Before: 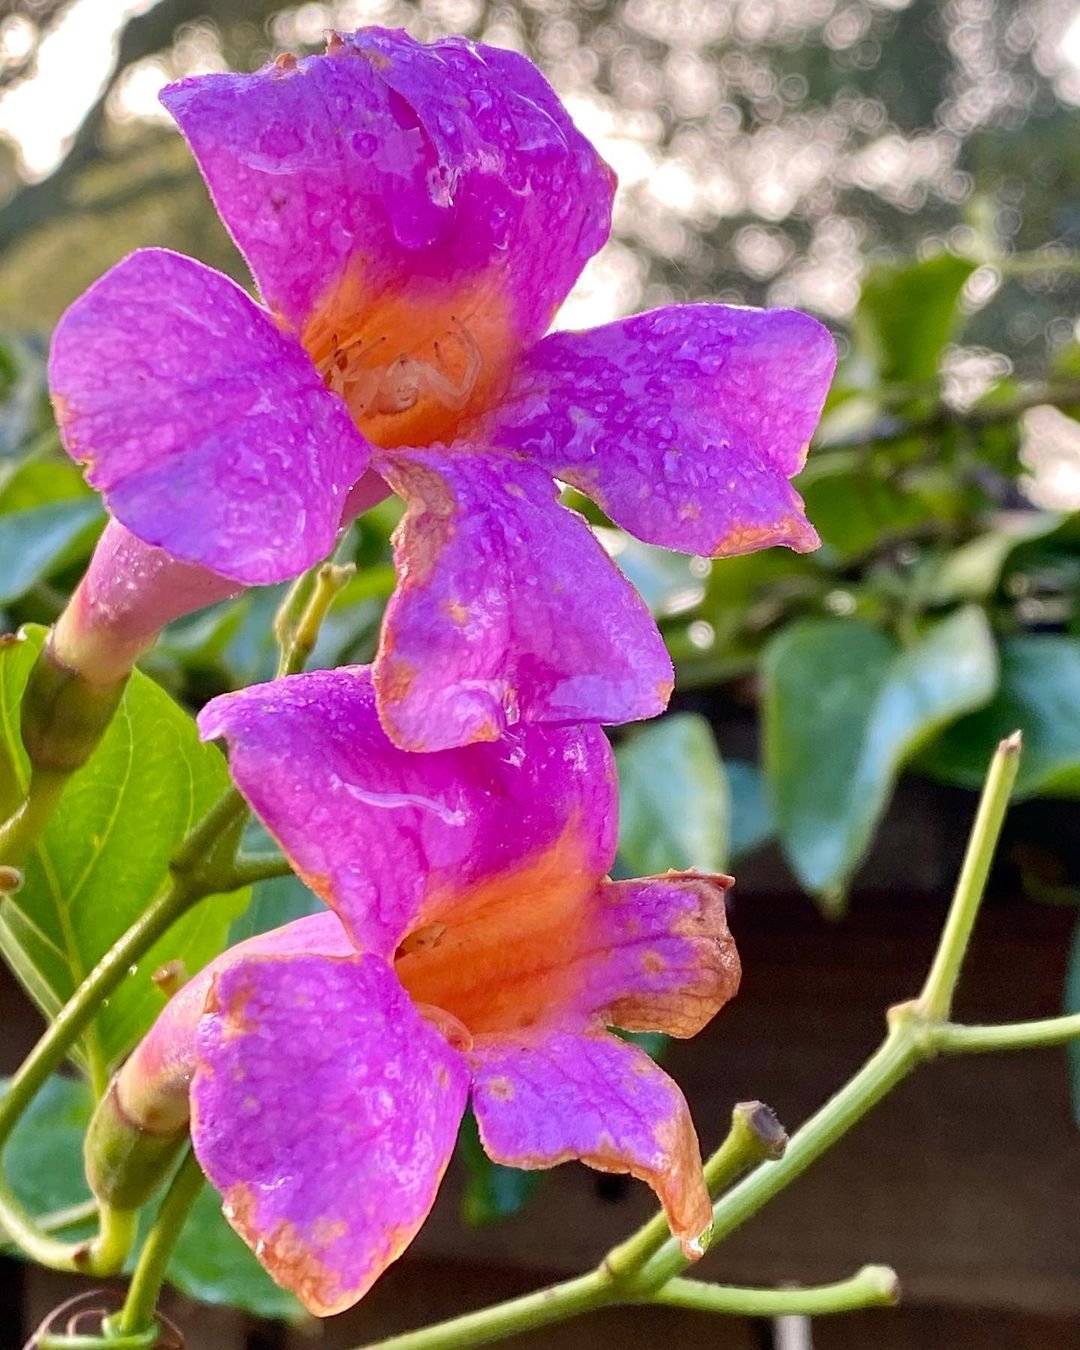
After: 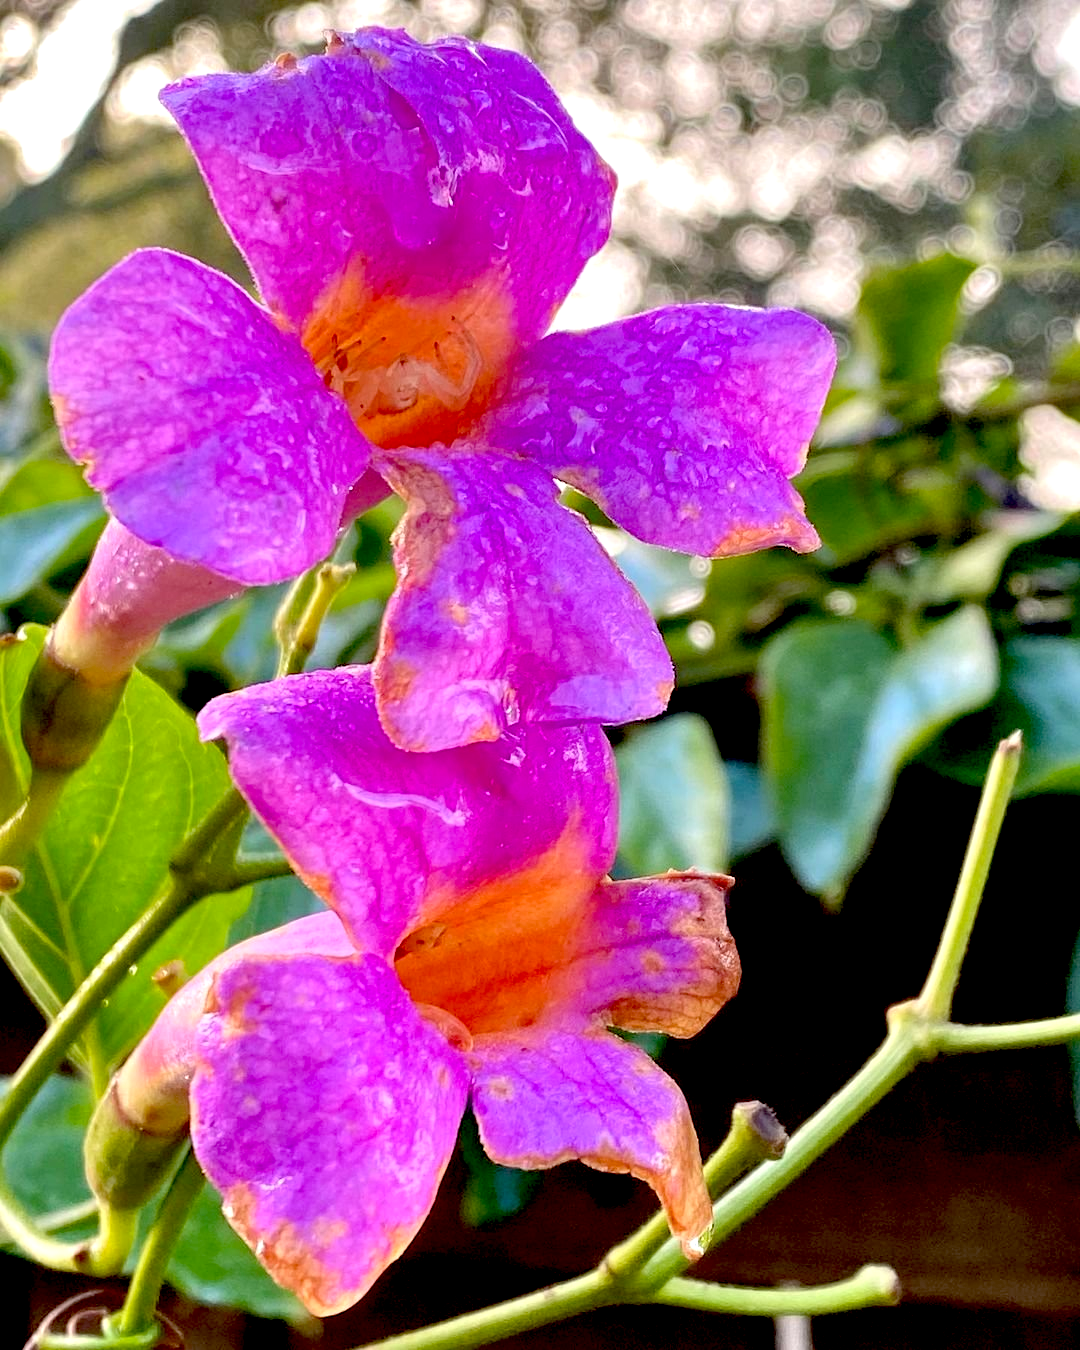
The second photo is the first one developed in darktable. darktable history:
exposure: black level correction 0.031, exposure 0.317 EV, compensate highlight preservation false
